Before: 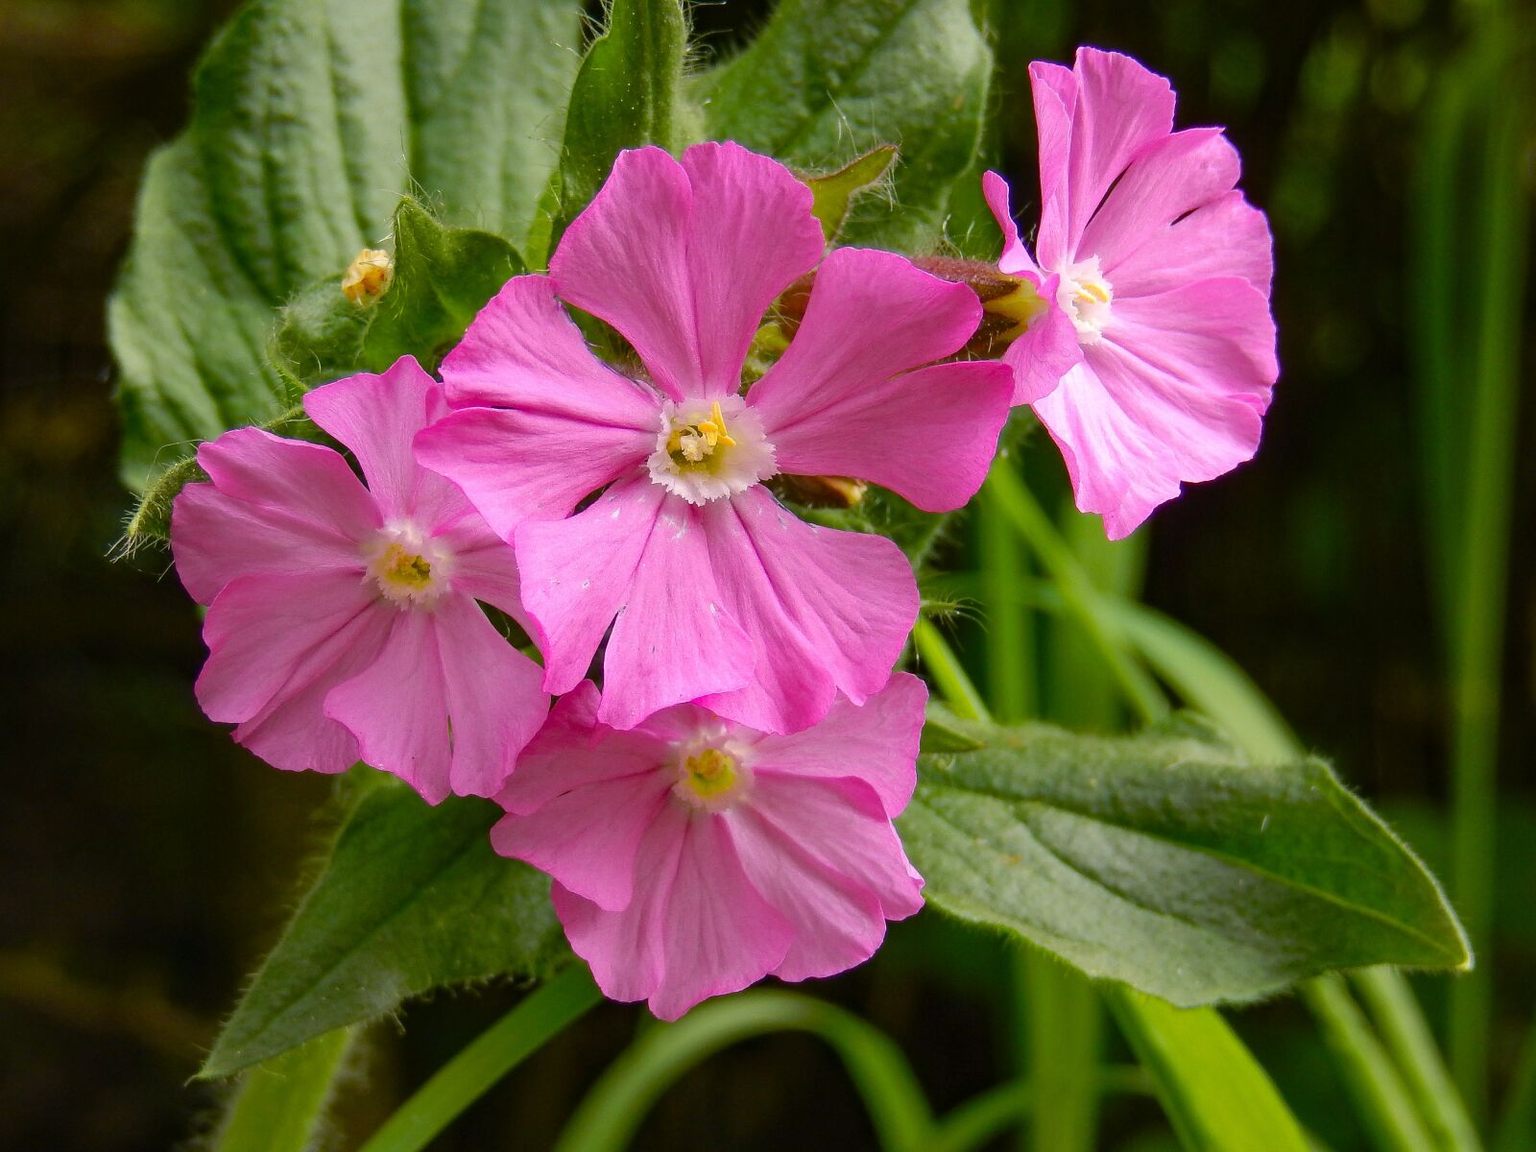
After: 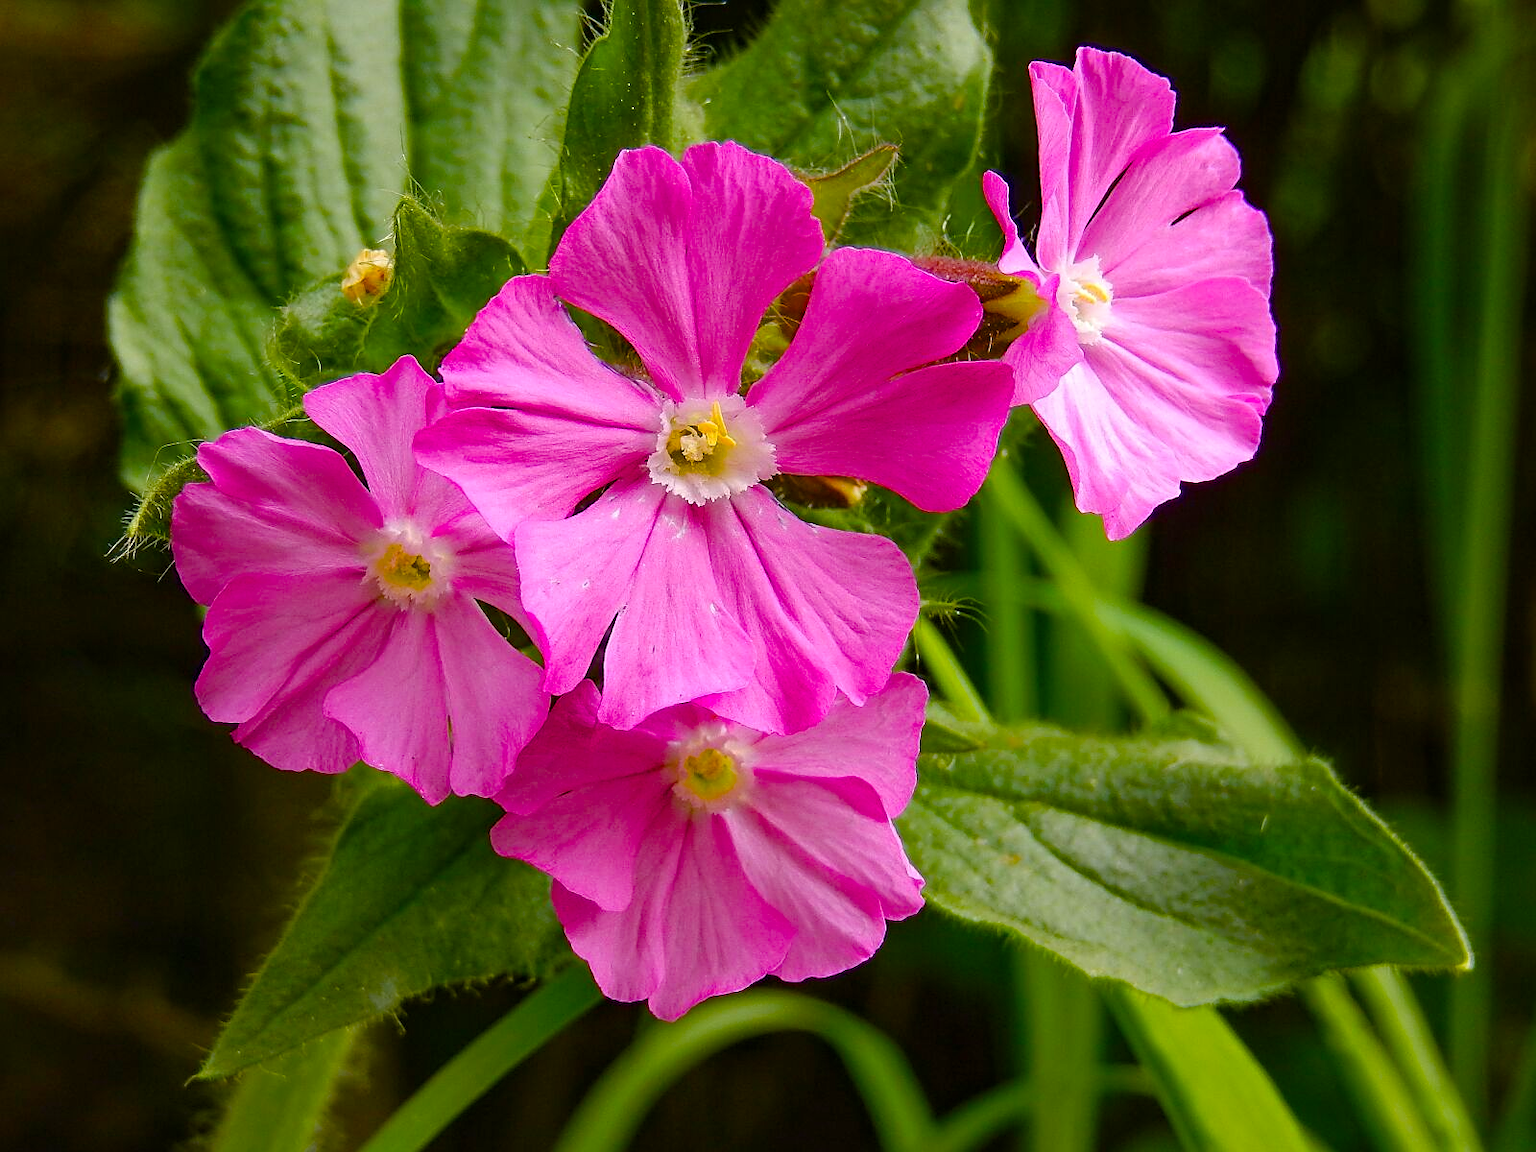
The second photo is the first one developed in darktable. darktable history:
local contrast: mode bilateral grid, contrast 15, coarseness 36, detail 104%, midtone range 0.2
sharpen: on, module defaults
color balance rgb: perceptual saturation grading › global saturation 34.601%, perceptual saturation grading › highlights -25.397%, perceptual saturation grading › shadows 49.27%
